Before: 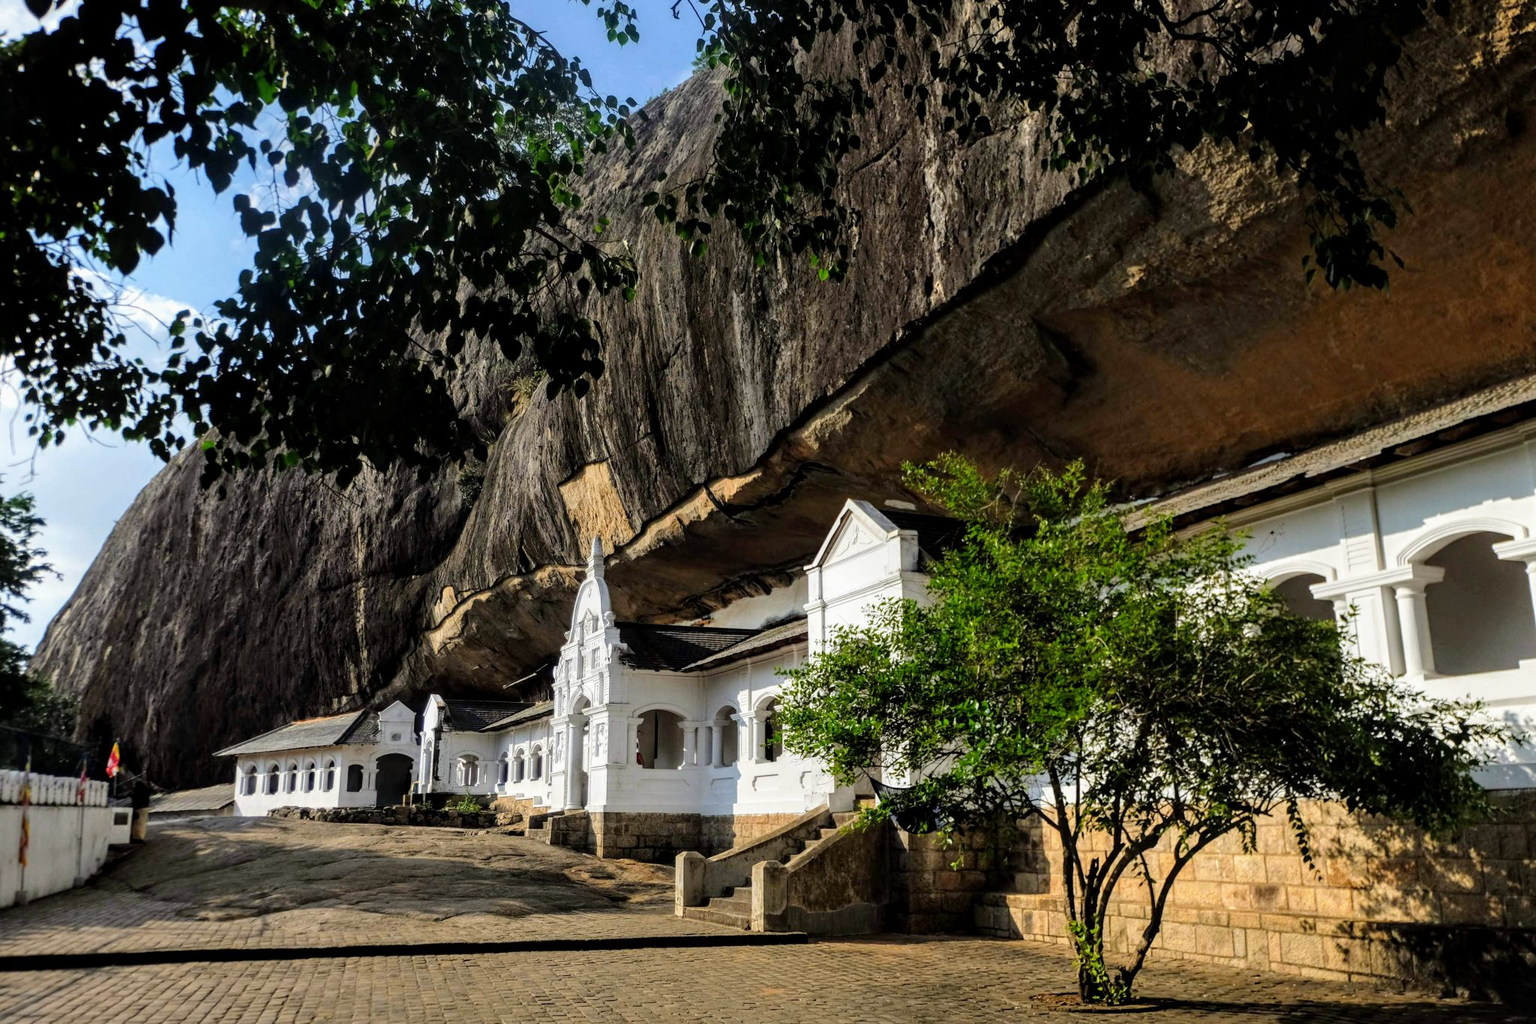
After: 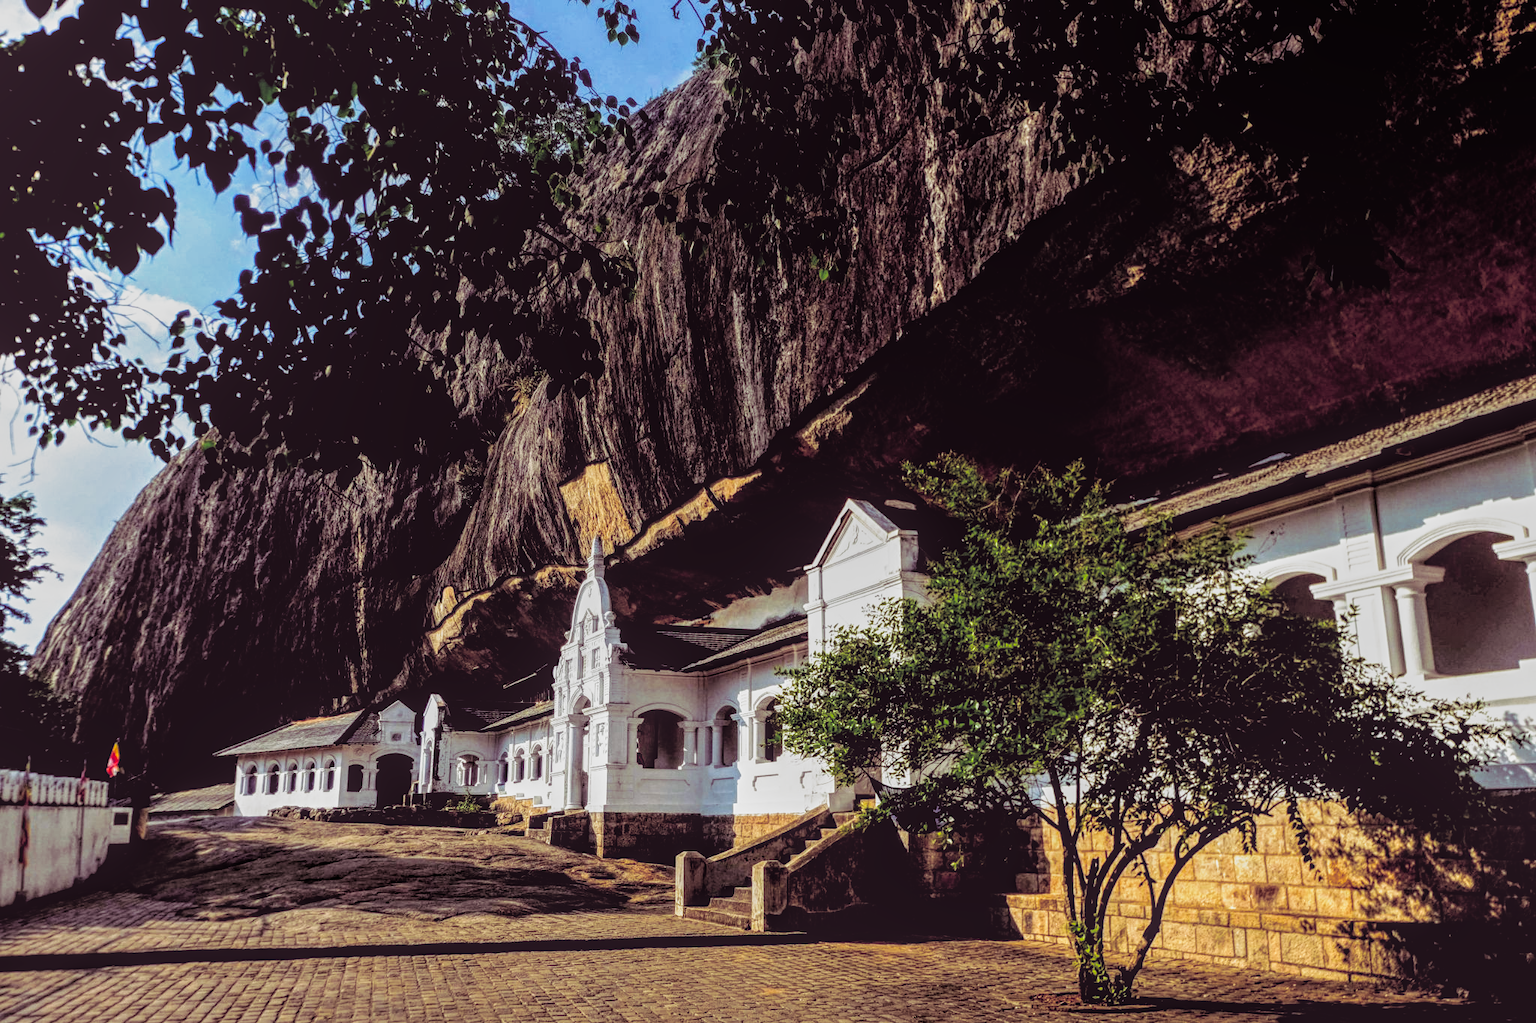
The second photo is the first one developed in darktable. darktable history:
local contrast: highlights 66%, shadows 33%, detail 166%, midtone range 0.2
filmic rgb: black relative exposure -5.5 EV, white relative exposure 2.5 EV, threshold 3 EV, target black luminance 0%, hardness 4.51, latitude 67.35%, contrast 1.453, shadows ↔ highlights balance -3.52%, preserve chrominance no, color science v4 (2020), contrast in shadows soft, enable highlight reconstruction true
split-toning: shadows › hue 316.8°, shadows › saturation 0.47, highlights › hue 201.6°, highlights › saturation 0, balance -41.97, compress 28.01%
